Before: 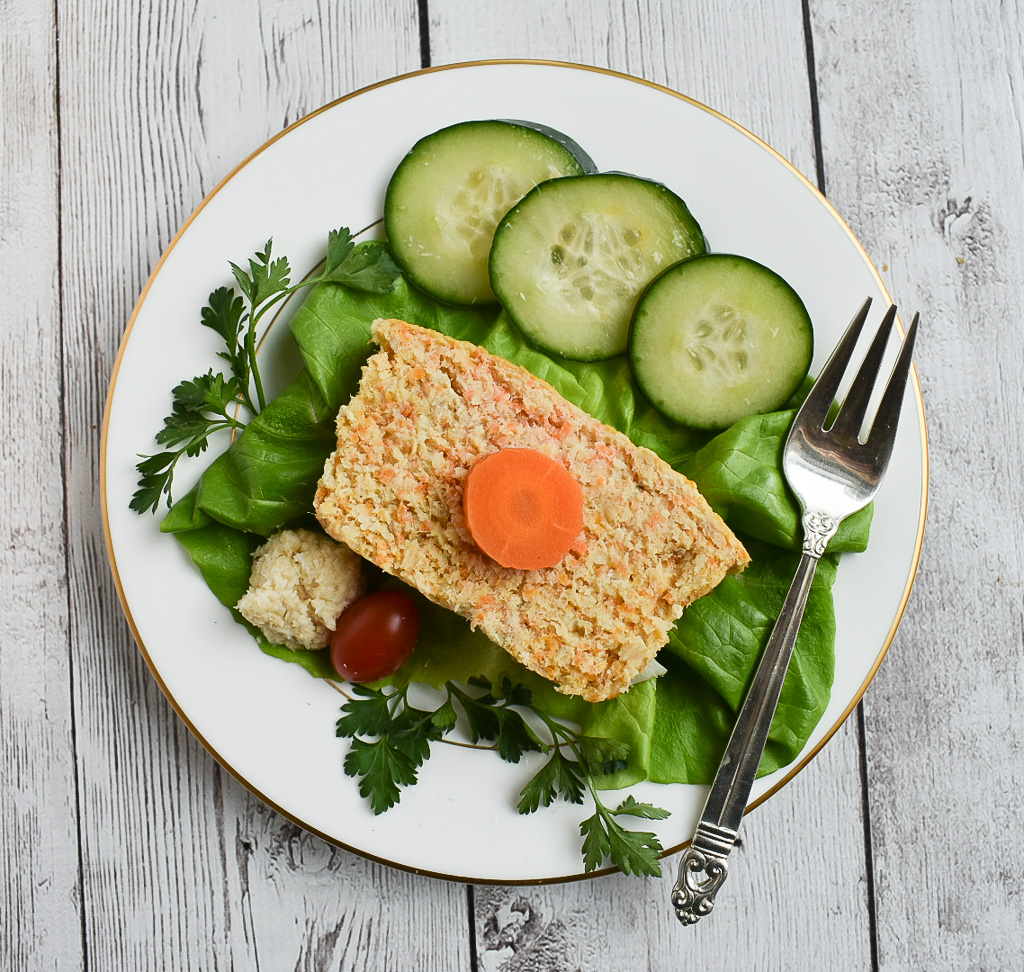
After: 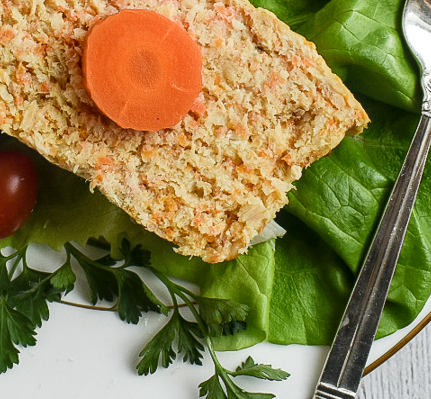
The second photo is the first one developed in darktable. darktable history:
crop: left 37.221%, top 45.169%, right 20.63%, bottom 13.777%
local contrast: on, module defaults
